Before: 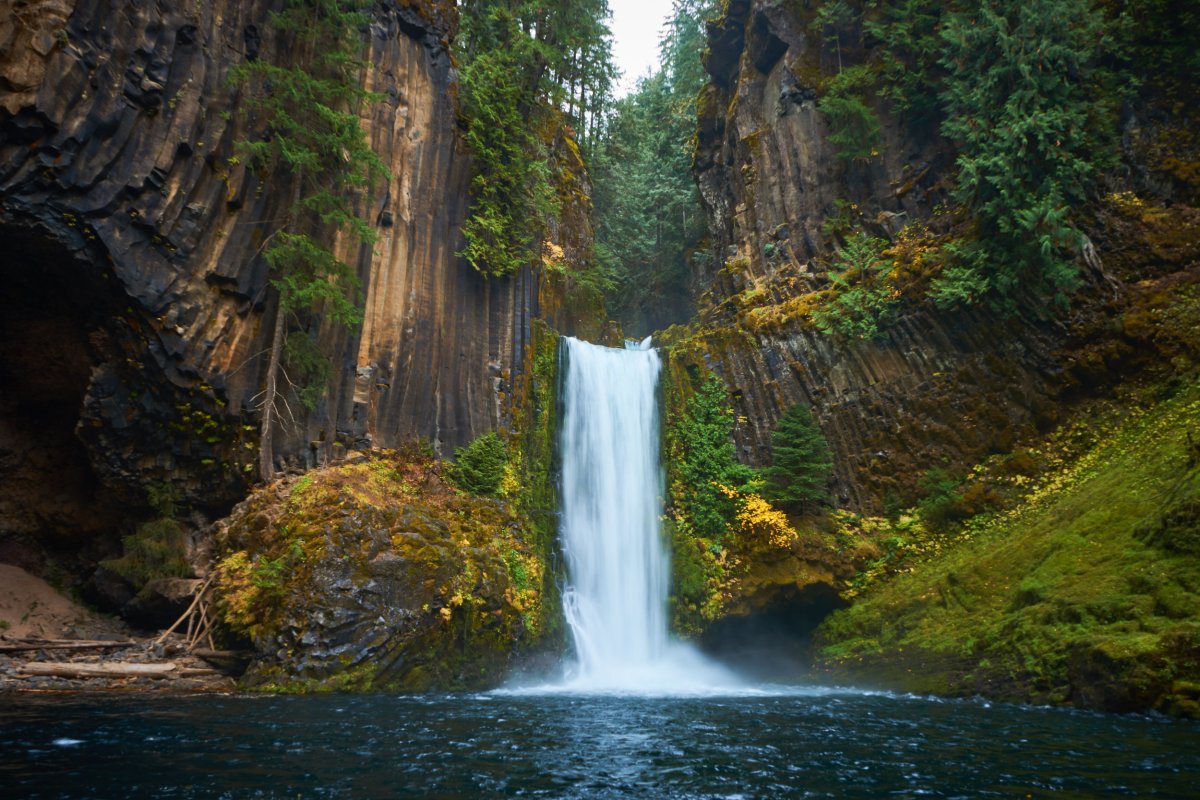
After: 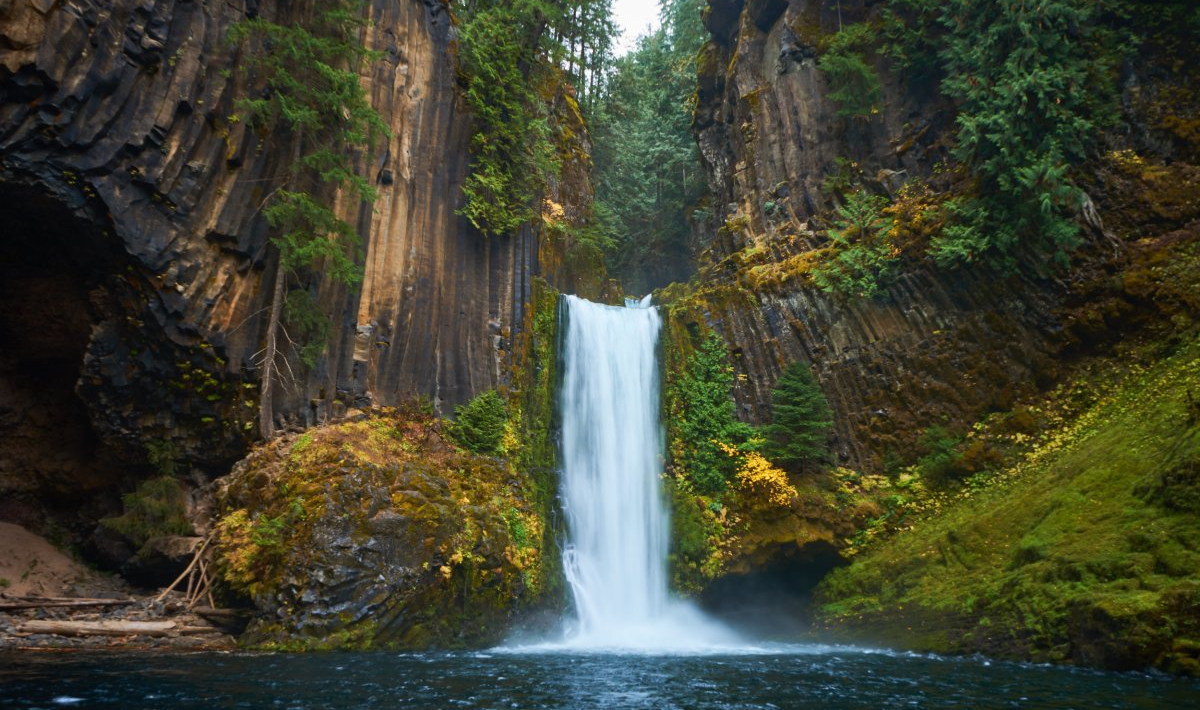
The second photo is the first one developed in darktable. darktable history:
crop and rotate: top 5.464%, bottom 5.78%
